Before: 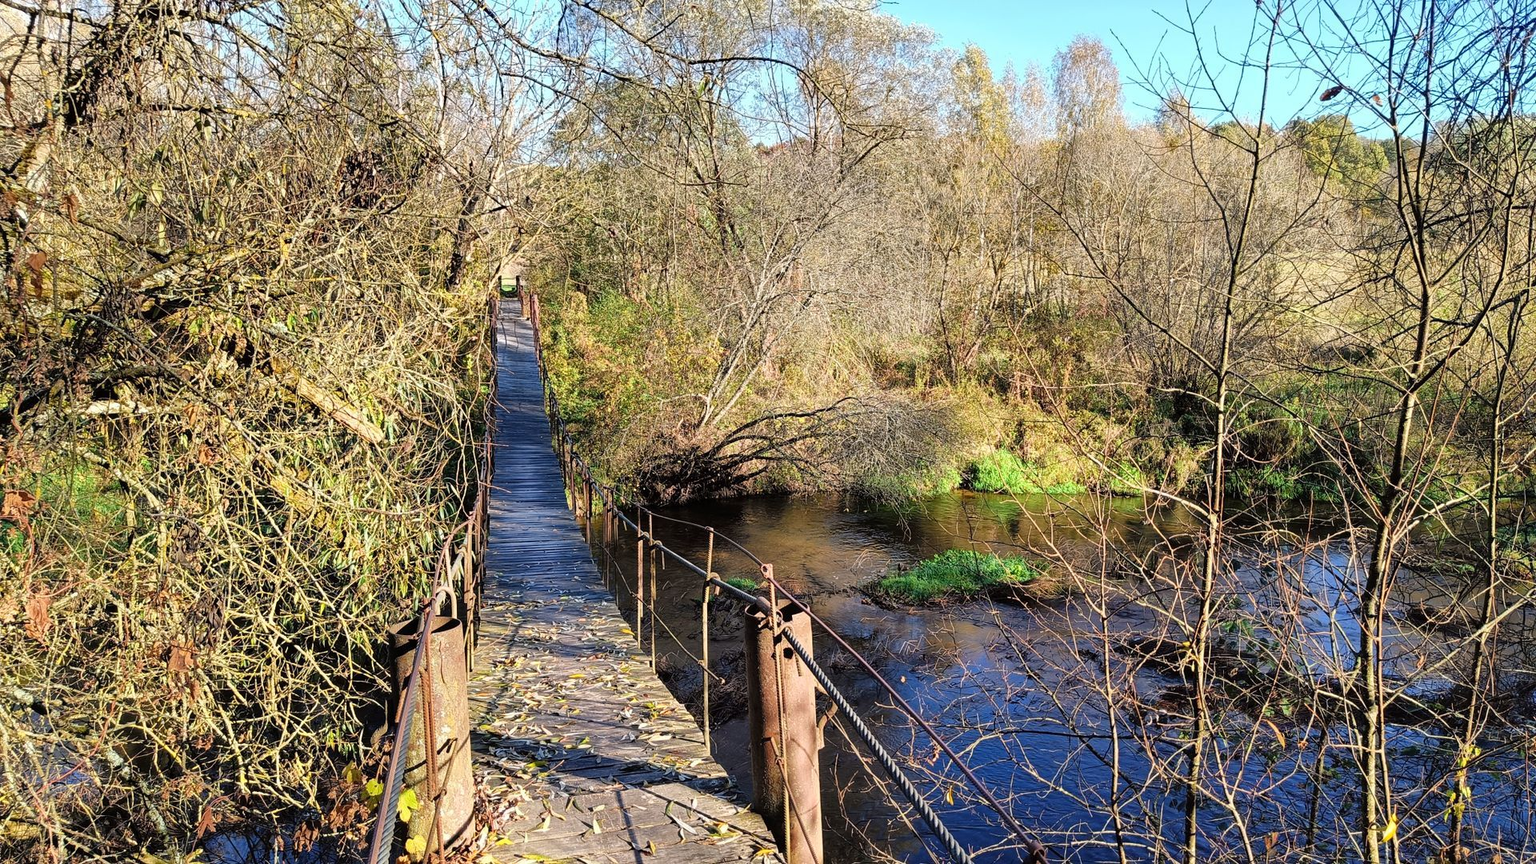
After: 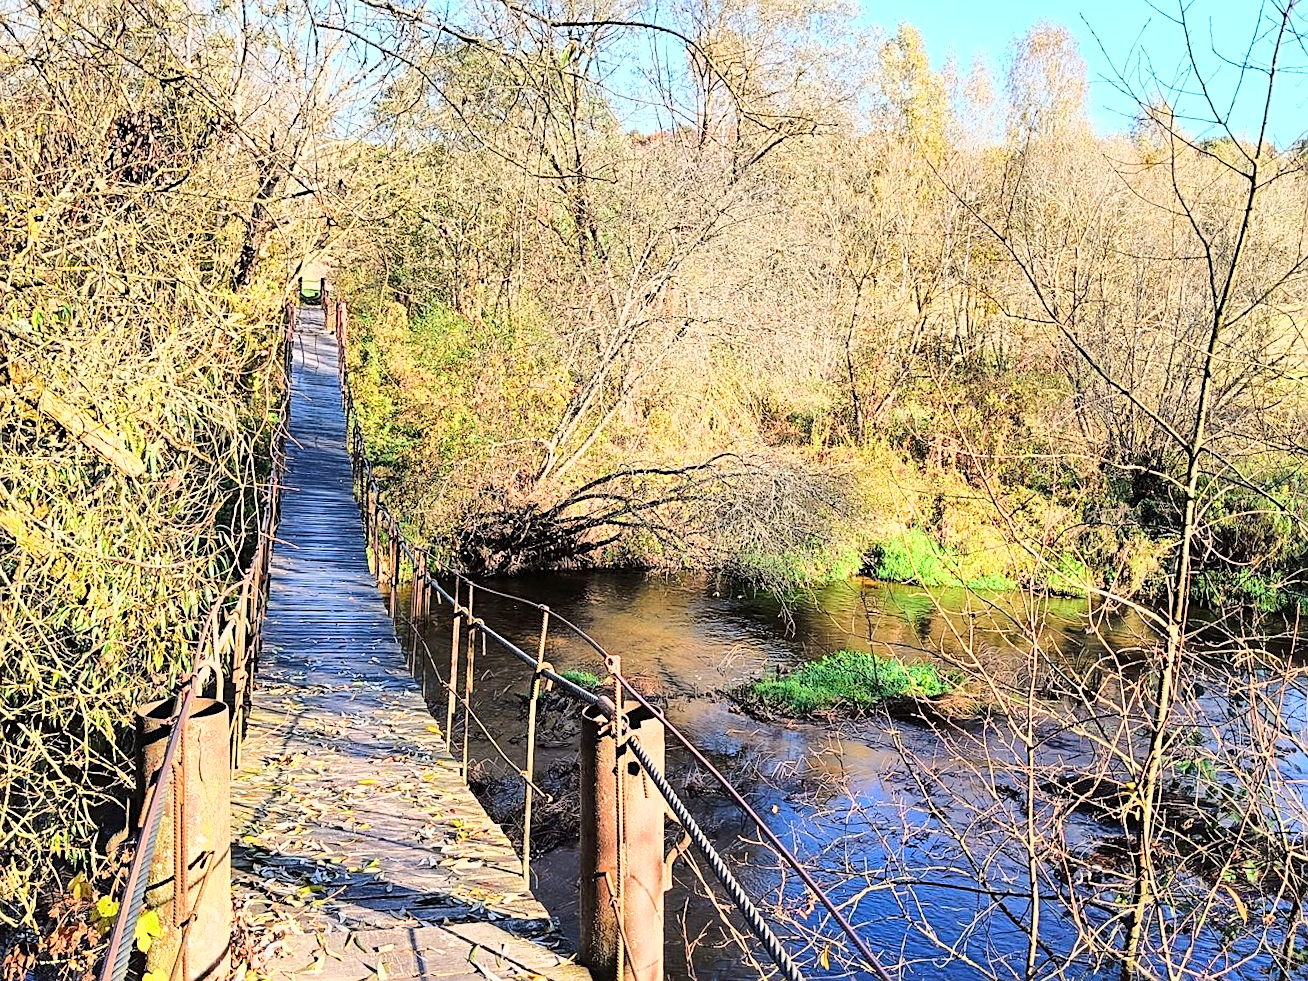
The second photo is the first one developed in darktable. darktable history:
crop and rotate: angle -3.27°, left 14.277%, top 0.028%, right 10.766%, bottom 0.028%
base curve: curves: ch0 [(0, 0) (0.025, 0.046) (0.112, 0.277) (0.467, 0.74) (0.814, 0.929) (1, 0.942)]
sharpen: on, module defaults
